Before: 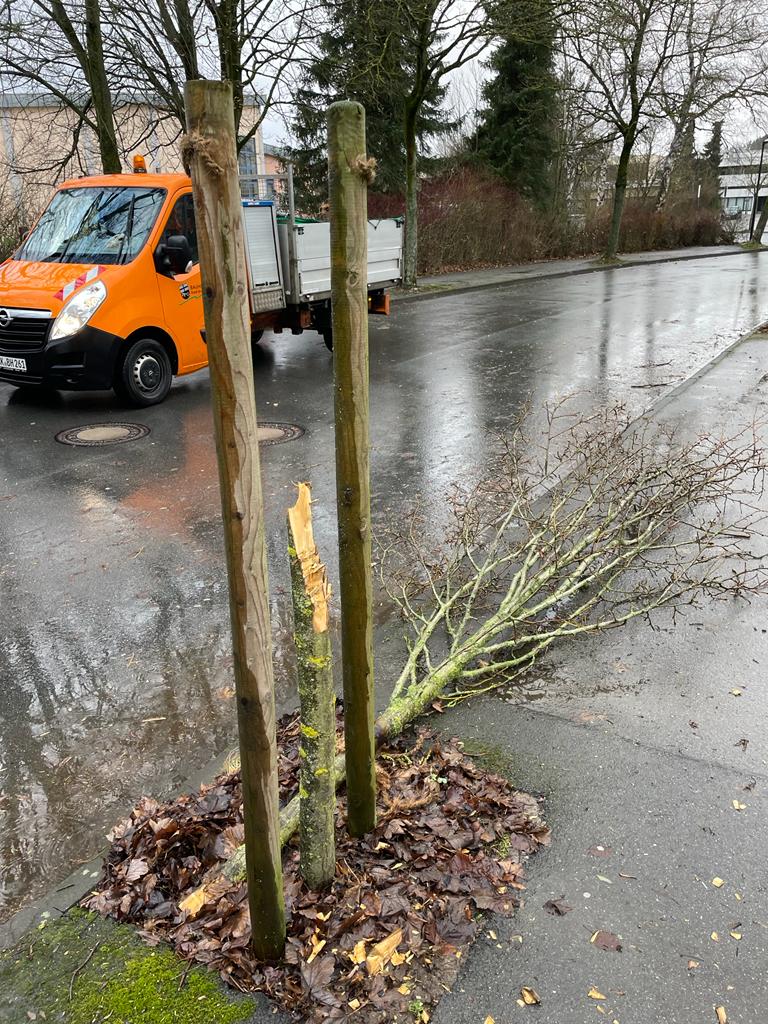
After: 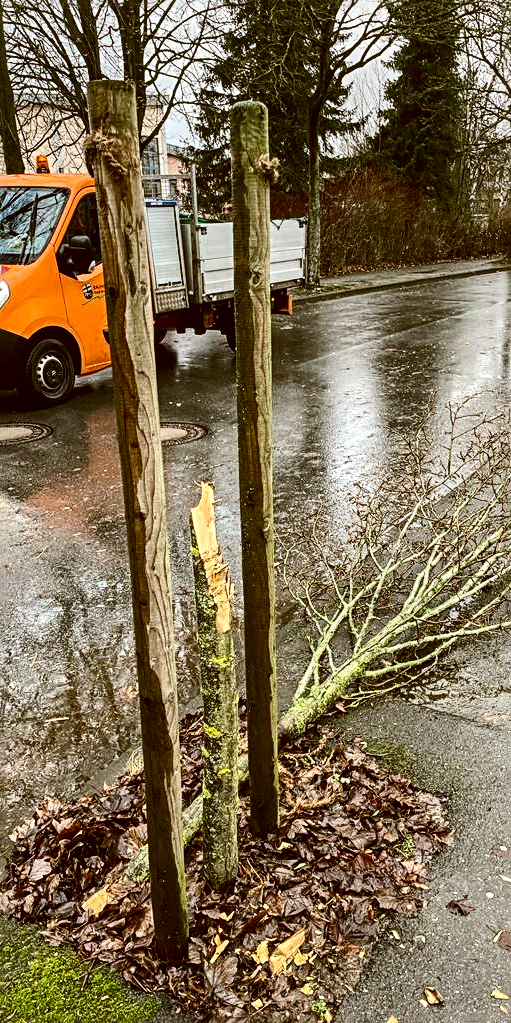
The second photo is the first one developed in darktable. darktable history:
sharpen: radius 3.119
contrast brightness saturation: contrast 0.28
white balance: red 1, blue 1
exposure: compensate exposure bias true, compensate highlight preservation false
color correction: highlights a* -0.482, highlights b* 0.161, shadows a* 4.66, shadows b* 20.72
crop and rotate: left 12.673%, right 20.66%
local contrast: highlights 35%, detail 135%
